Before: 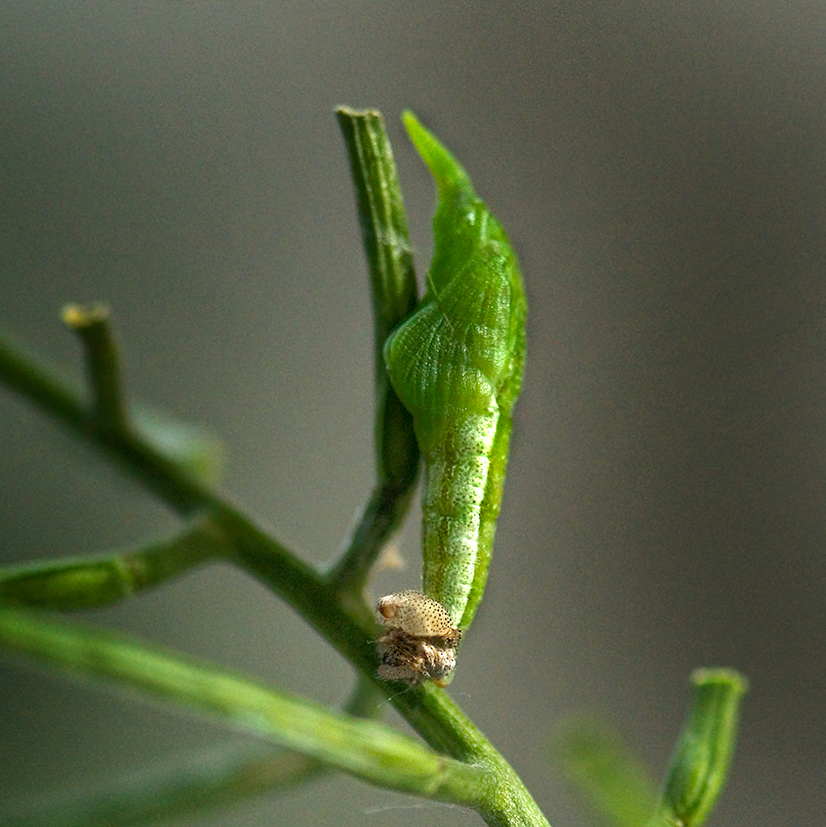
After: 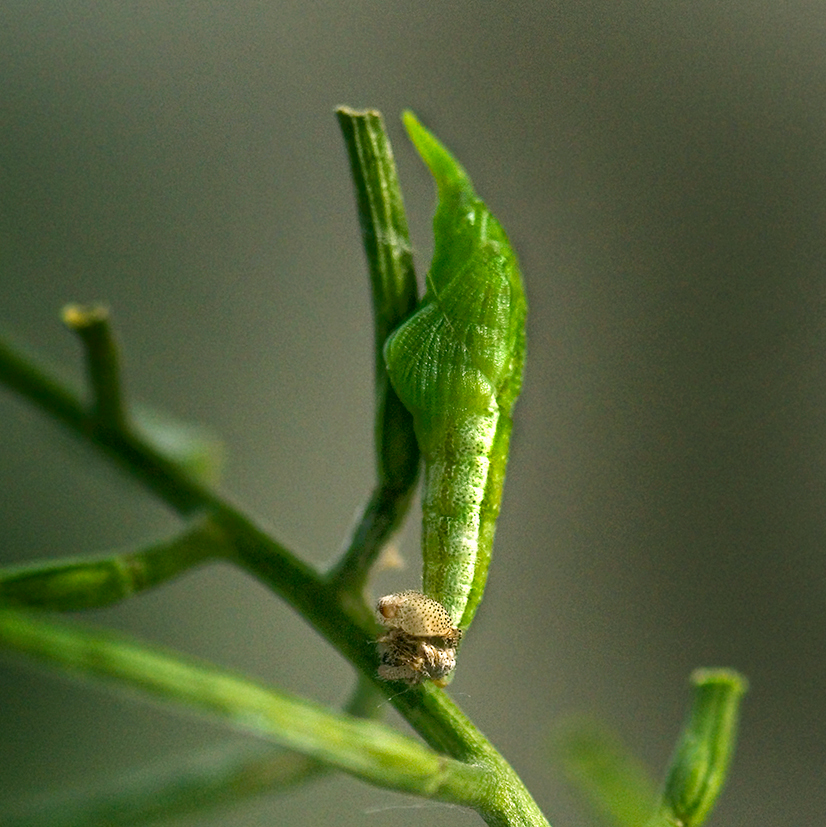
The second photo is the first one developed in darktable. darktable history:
color correction: highlights a* 4.02, highlights b* 4.98, shadows a* -7.55, shadows b* 4.98
tone equalizer: on, module defaults
